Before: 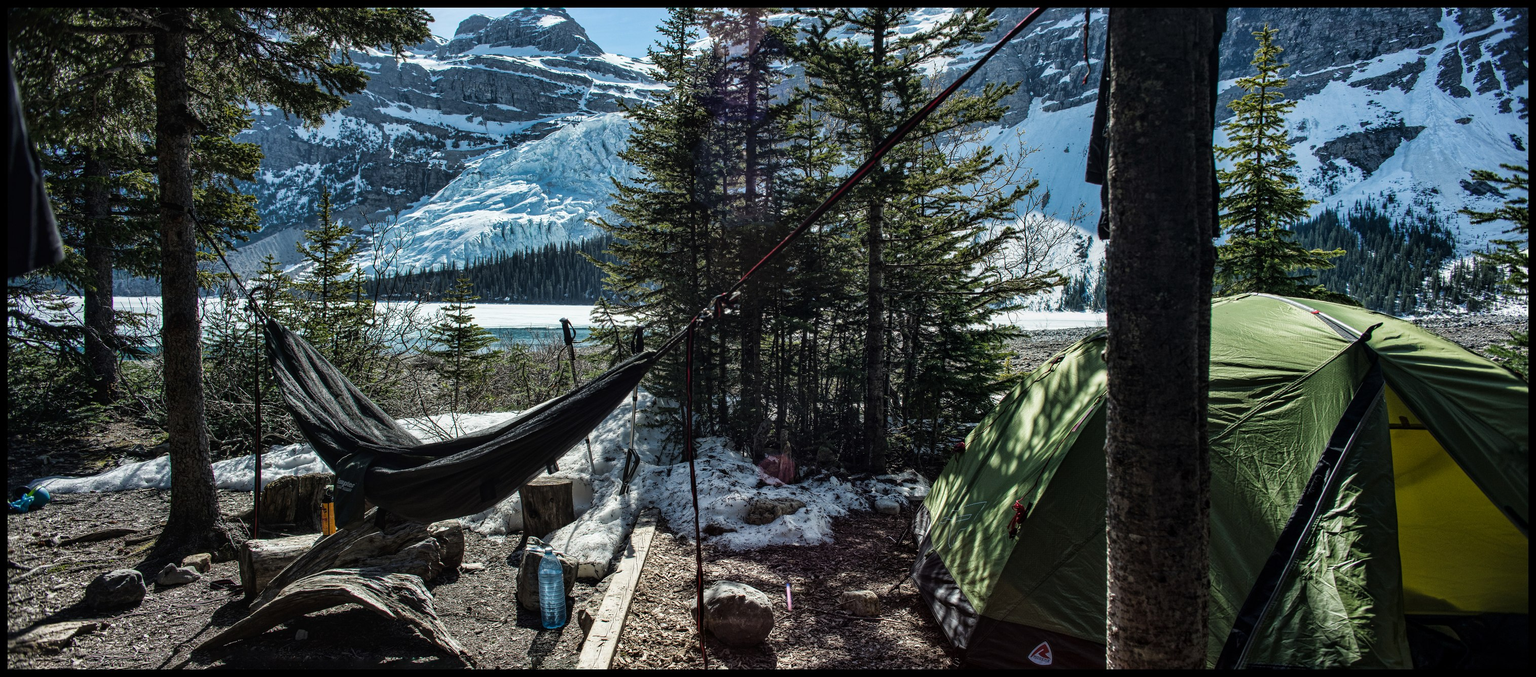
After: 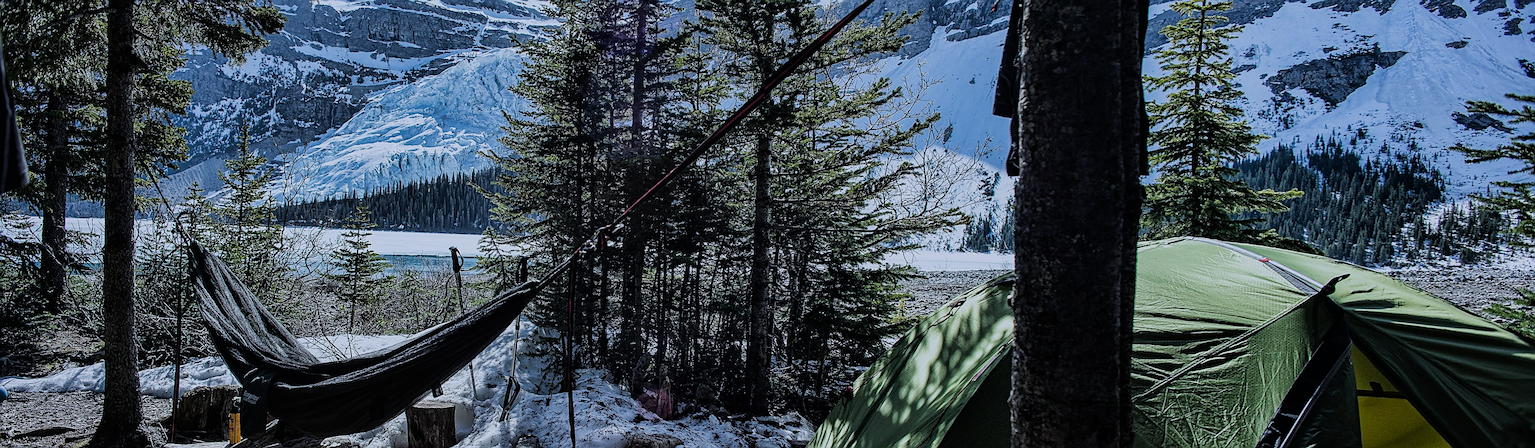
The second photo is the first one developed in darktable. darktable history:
crop: top 3.857%, bottom 21.132%
filmic rgb: black relative exposure -16 EV, white relative exposure 6.12 EV, hardness 5.22
rotate and perspective: rotation 1.69°, lens shift (vertical) -0.023, lens shift (horizontal) -0.291, crop left 0.025, crop right 0.988, crop top 0.092, crop bottom 0.842
white balance: red 0.948, green 1.02, blue 1.176
sharpen: radius 1.4, amount 1.25, threshold 0.7
